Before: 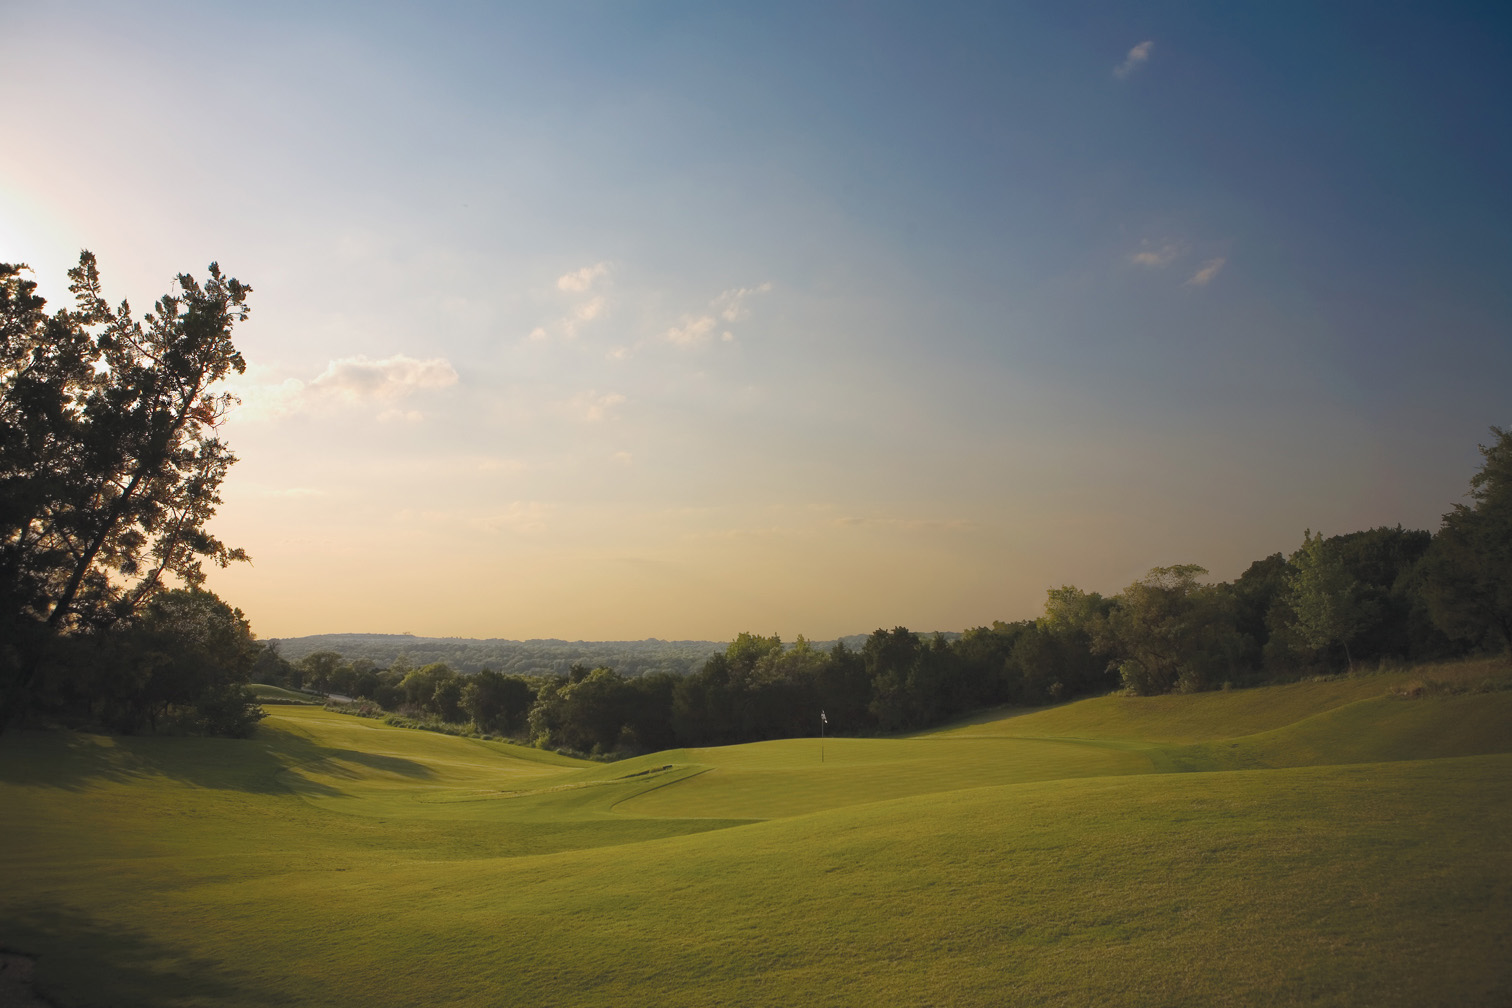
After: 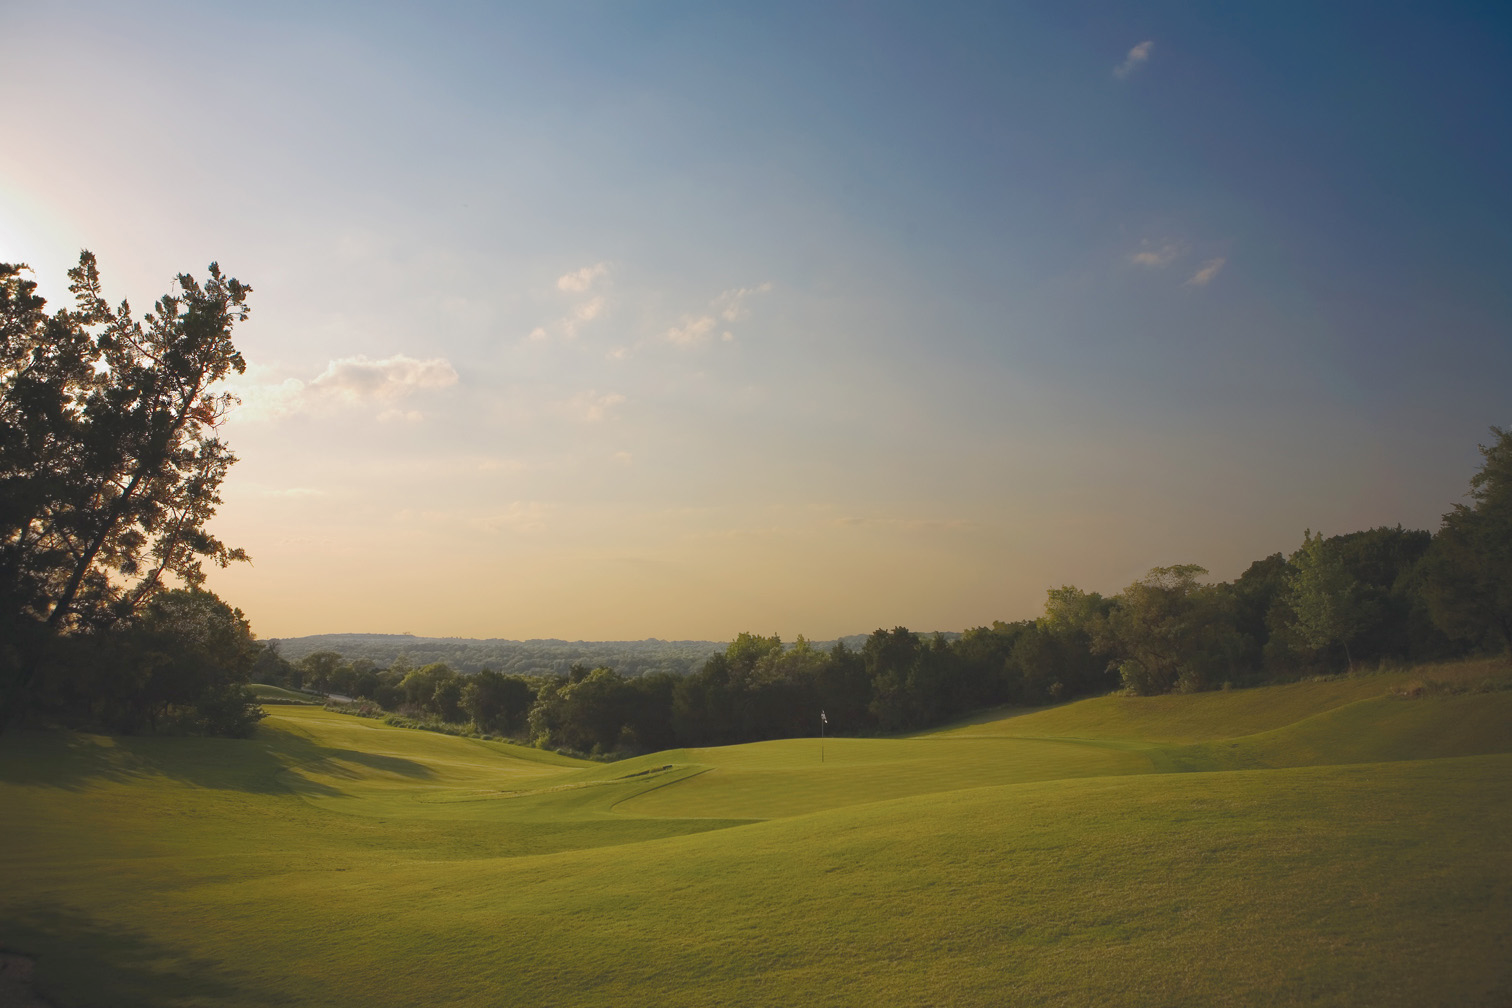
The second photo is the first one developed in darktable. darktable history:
tone curve: curves: ch0 [(0, 0) (0.003, 0.023) (0.011, 0.033) (0.025, 0.057) (0.044, 0.099) (0.069, 0.132) (0.1, 0.155) (0.136, 0.179) (0.177, 0.213) (0.224, 0.255) (0.277, 0.299) (0.335, 0.347) (0.399, 0.407) (0.468, 0.473) (0.543, 0.546) (0.623, 0.619) (0.709, 0.698) (0.801, 0.775) (0.898, 0.871) (1, 1)], color space Lab, linked channels, preserve colors none
